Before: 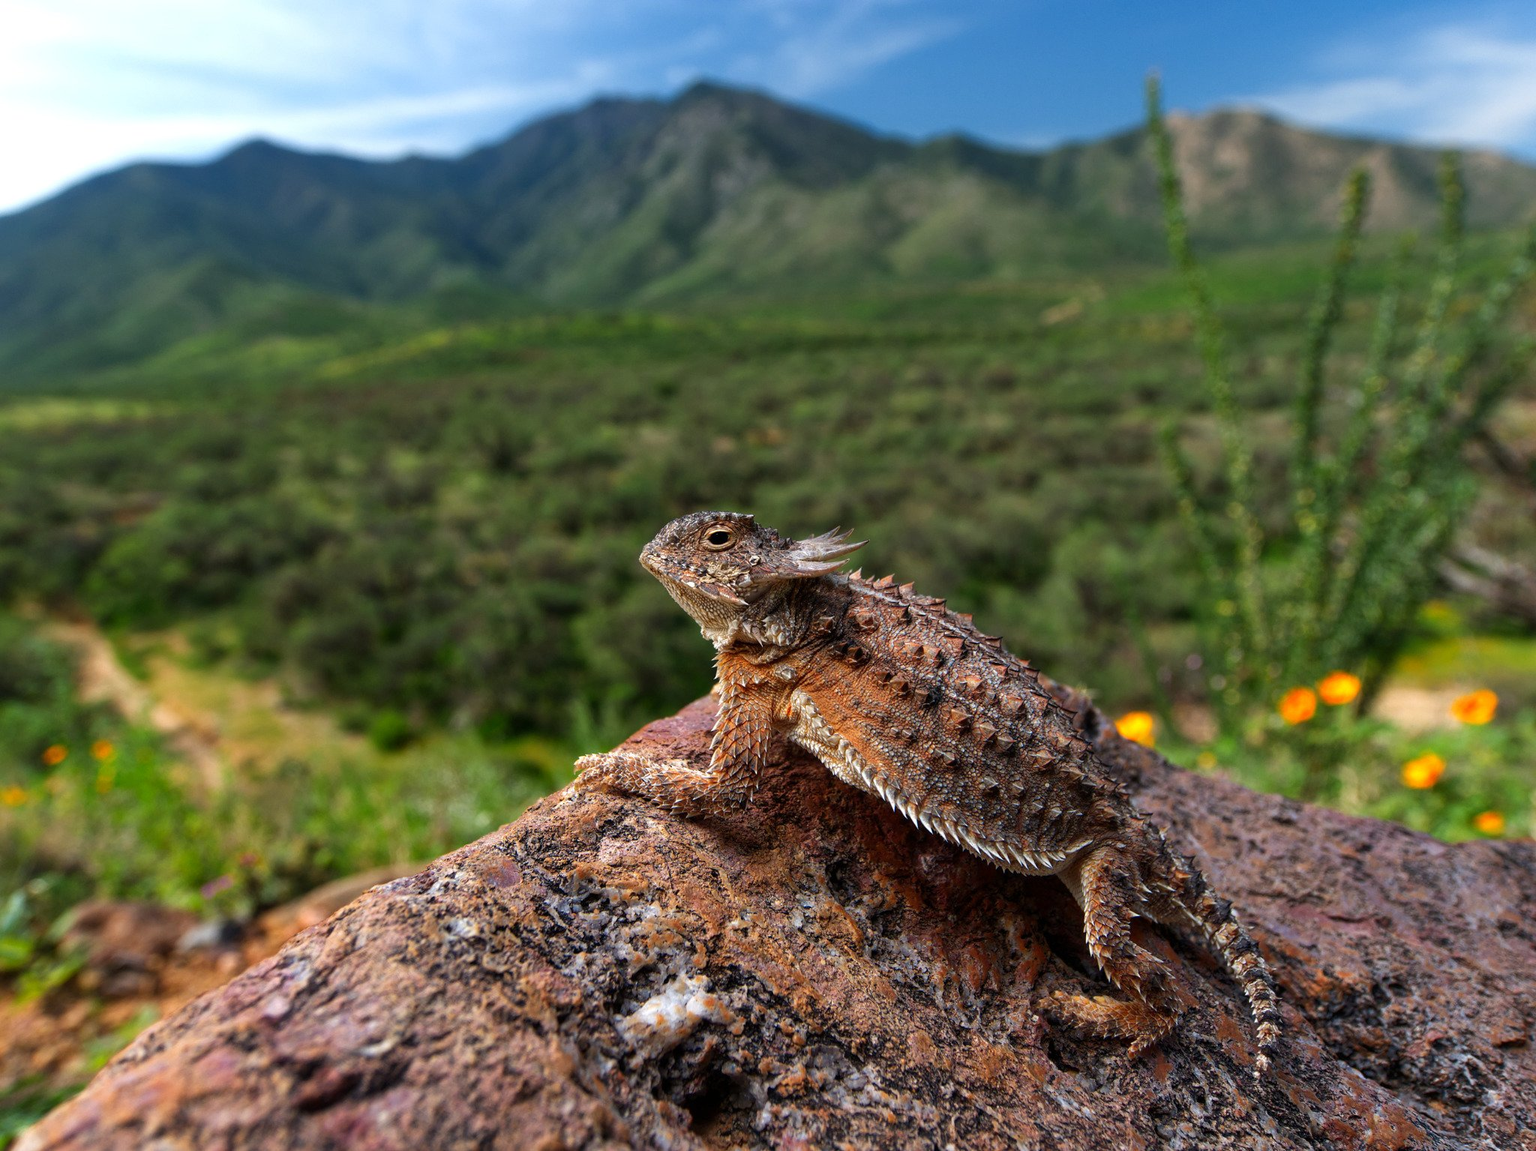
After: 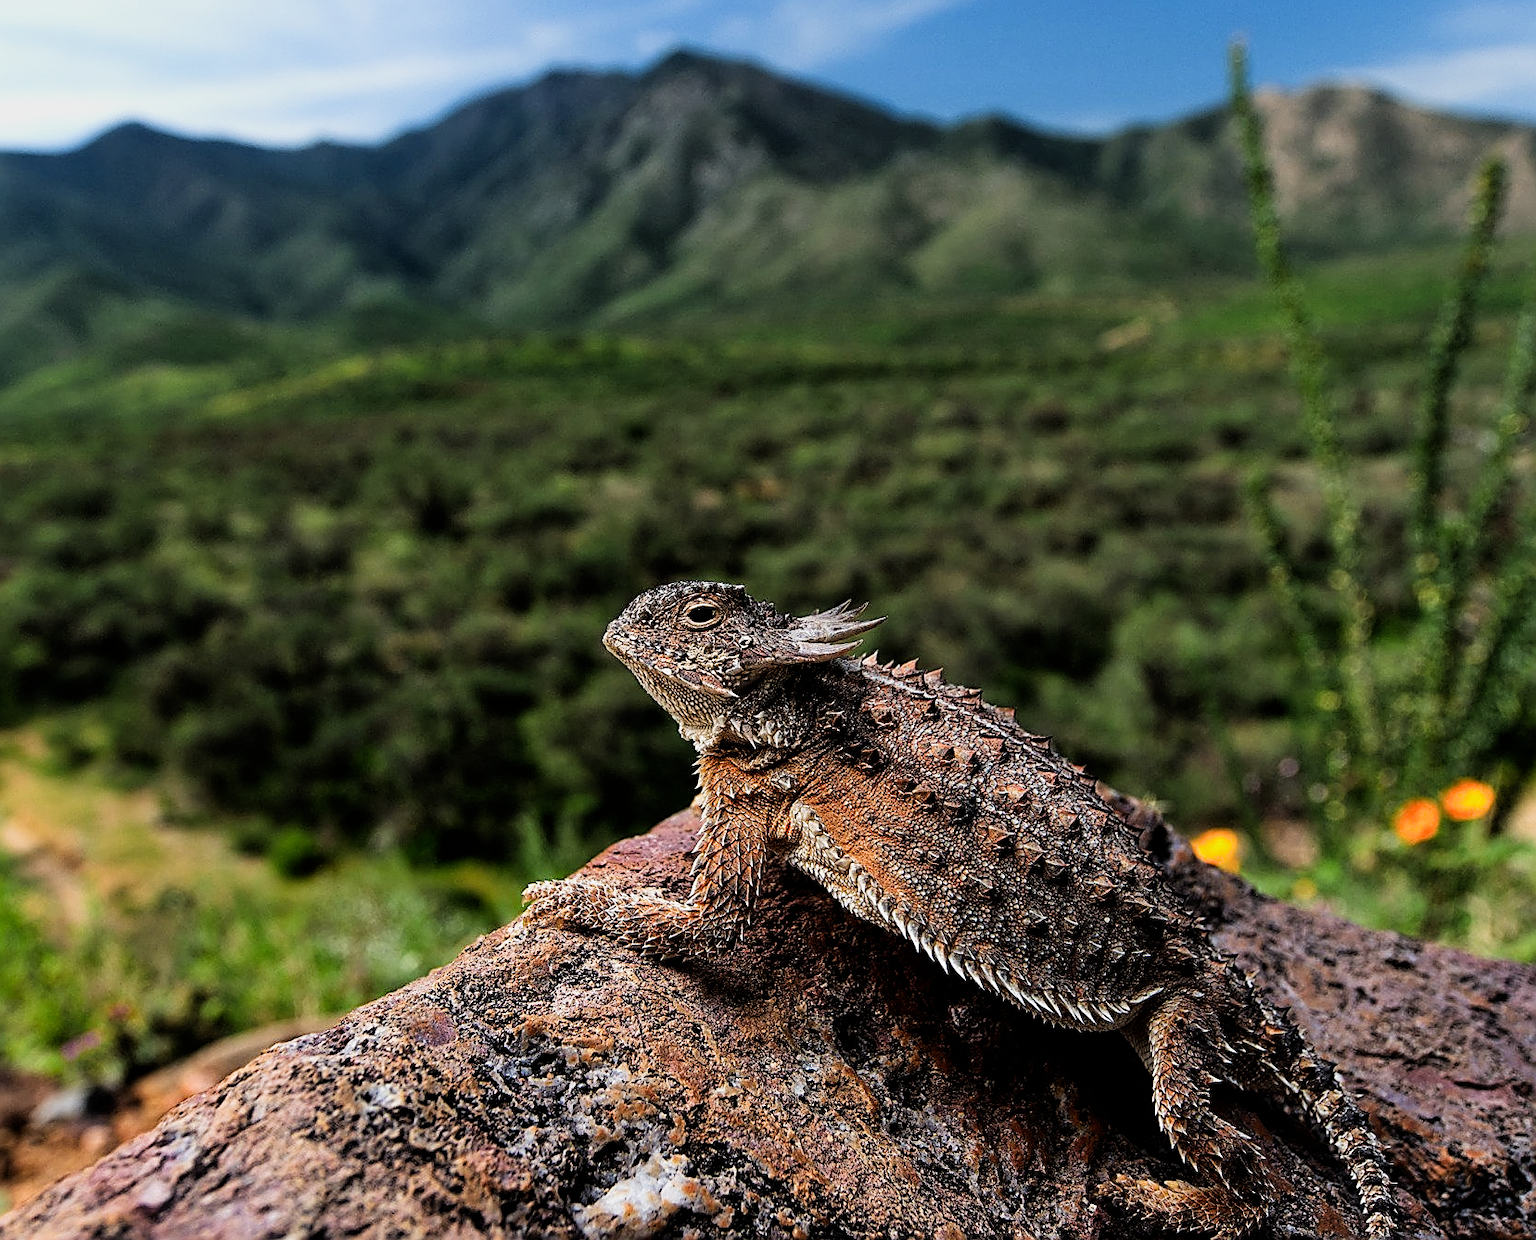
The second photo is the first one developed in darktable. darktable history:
crop: left 9.906%, top 3.595%, right 9.17%, bottom 9.199%
filmic rgb: black relative exposure -5.03 EV, white relative exposure 3.55 EV, hardness 3.19, contrast 1.394, highlights saturation mix -49.31%, iterations of high-quality reconstruction 0
sharpen: radius 1.695, amount 1.279
